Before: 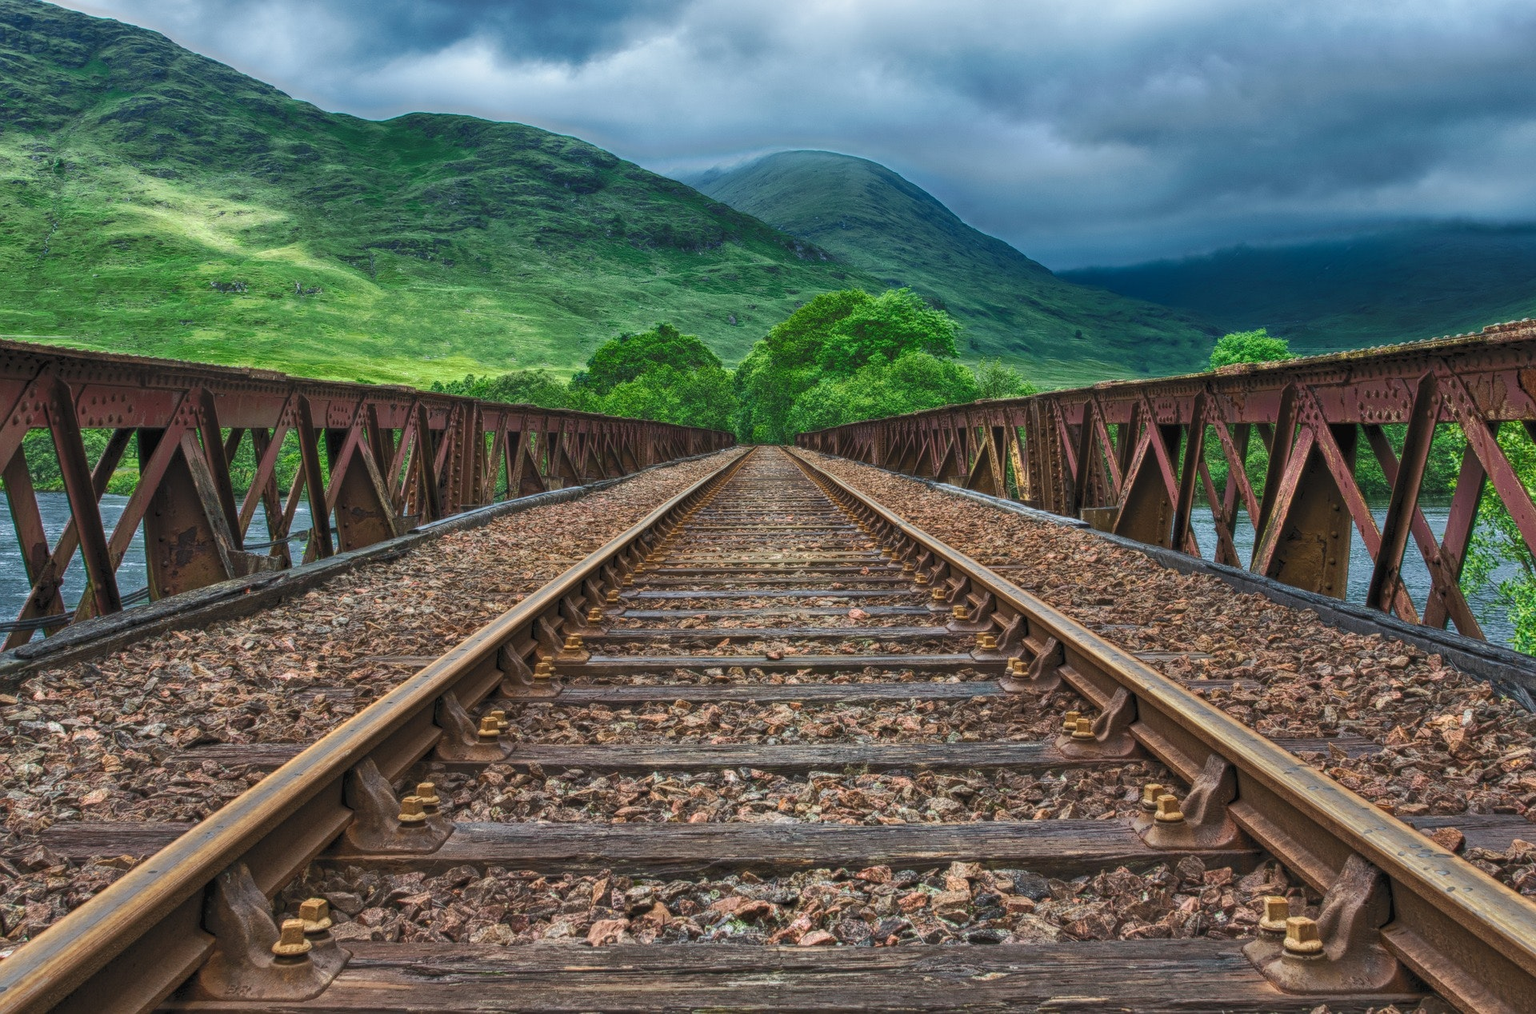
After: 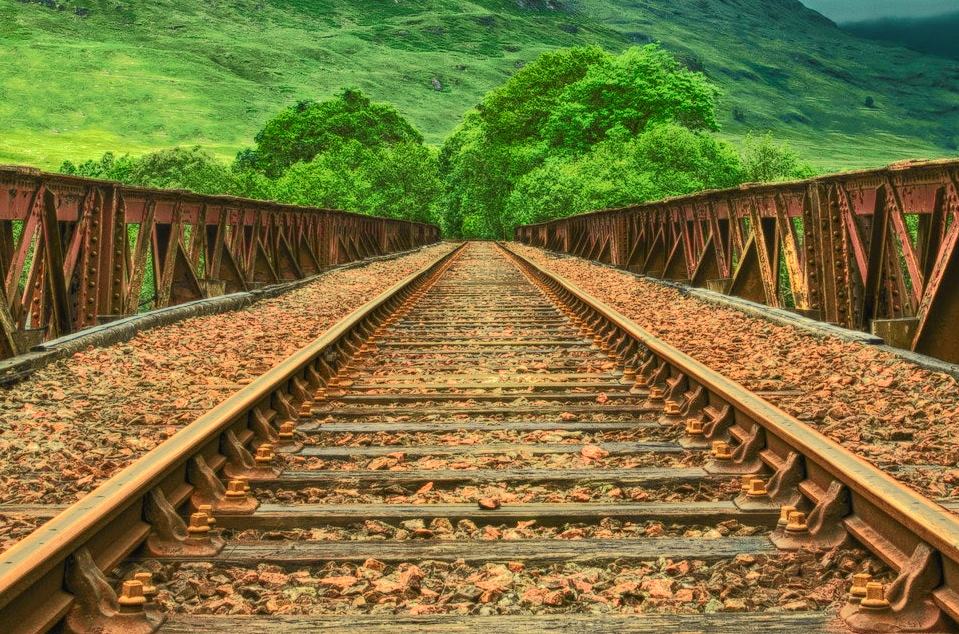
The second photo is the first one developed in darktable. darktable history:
exposure: exposure 0.207 EV, compensate highlight preservation false
white balance: red 1.08, blue 0.791
crop: left 25%, top 25%, right 25%, bottom 25%
tone curve: curves: ch0 [(0, 0.019) (0.066, 0.054) (0.184, 0.184) (0.369, 0.417) (0.501, 0.586) (0.617, 0.71) (0.743, 0.787) (0.997, 0.997)]; ch1 [(0, 0) (0.187, 0.156) (0.388, 0.372) (0.437, 0.428) (0.474, 0.472) (0.499, 0.5) (0.521, 0.514) (0.548, 0.567) (0.6, 0.629) (0.82, 0.831) (1, 1)]; ch2 [(0, 0) (0.234, 0.227) (0.352, 0.372) (0.459, 0.484) (0.5, 0.505) (0.518, 0.516) (0.529, 0.541) (0.56, 0.594) (0.607, 0.644) (0.74, 0.771) (0.858, 0.873) (0.999, 0.994)], color space Lab, independent channels, preserve colors none
